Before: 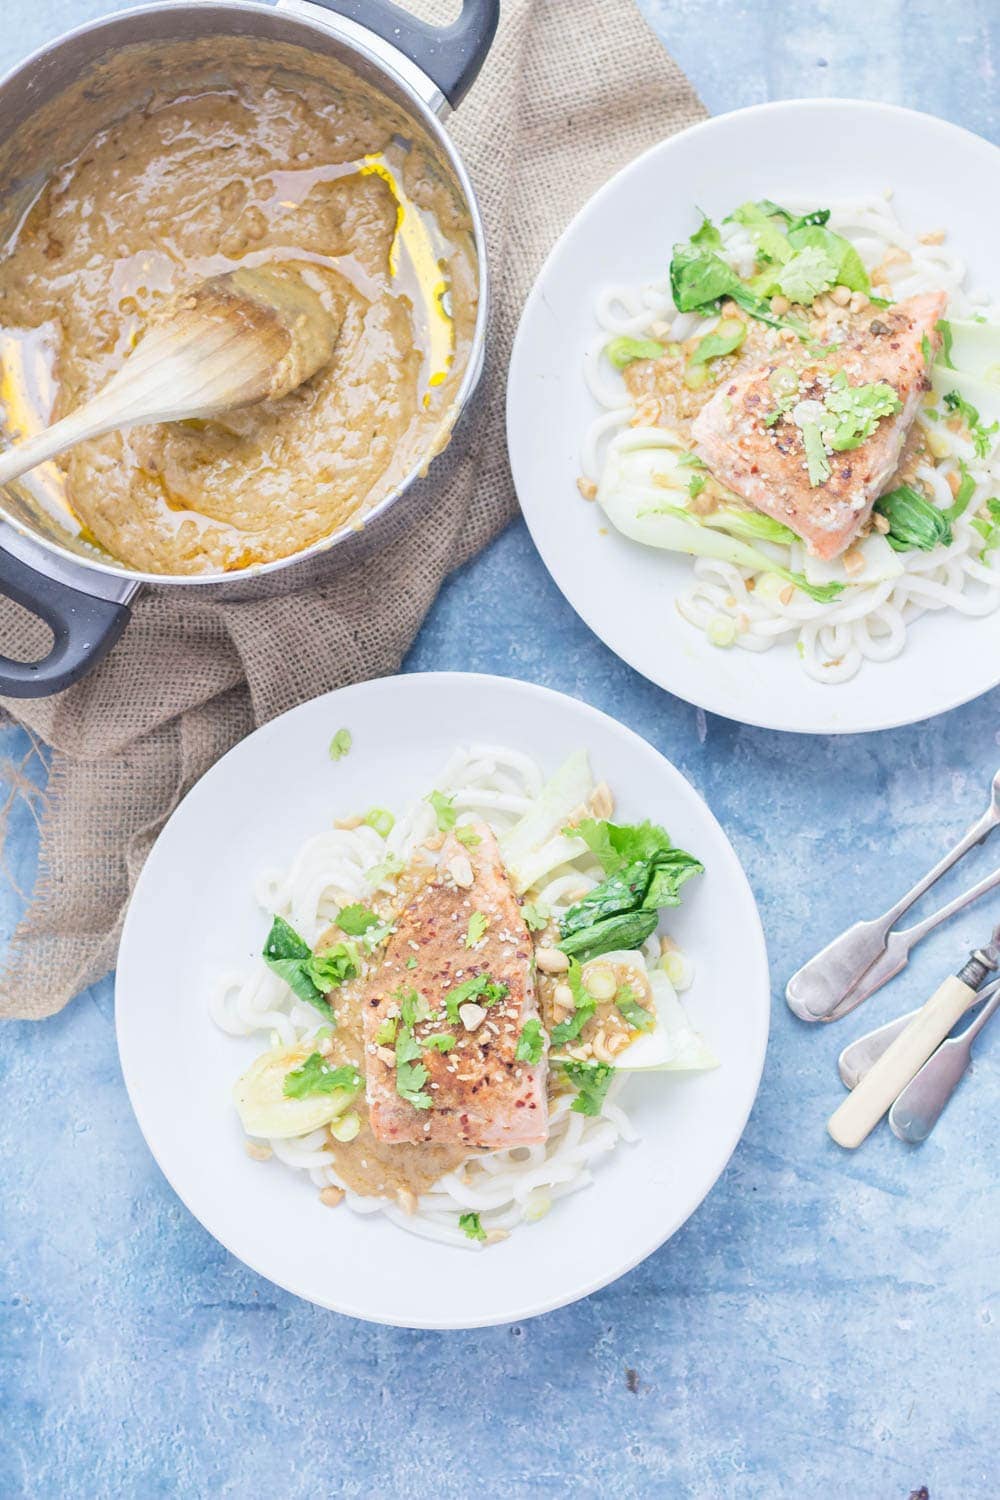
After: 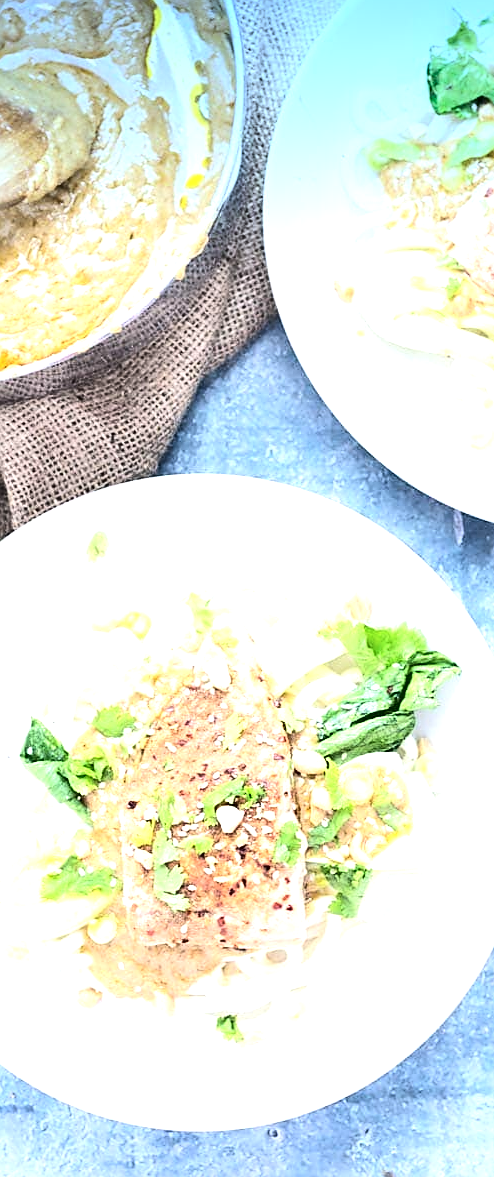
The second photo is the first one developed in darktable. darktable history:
contrast brightness saturation: contrast 0.15, brightness 0.05
tone equalizer: -8 EV -1.08 EV, -7 EV -1.01 EV, -6 EV -0.867 EV, -5 EV -0.578 EV, -3 EV 0.578 EV, -2 EV 0.867 EV, -1 EV 1.01 EV, +0 EV 1.08 EV, edges refinement/feathering 500, mask exposure compensation -1.57 EV, preserve details no
crop and rotate: angle 0.02°, left 24.353%, top 13.219%, right 26.156%, bottom 8.224%
graduated density: density 2.02 EV, hardness 44%, rotation 0.374°, offset 8.21, hue 208.8°, saturation 97%
sharpen: on, module defaults
